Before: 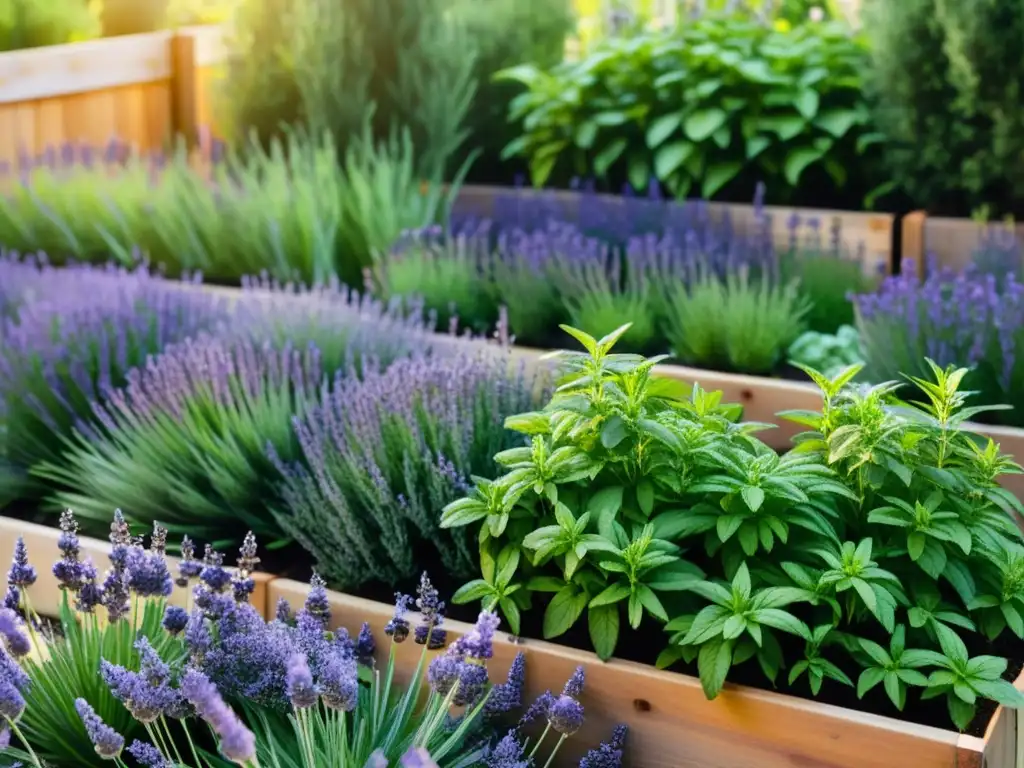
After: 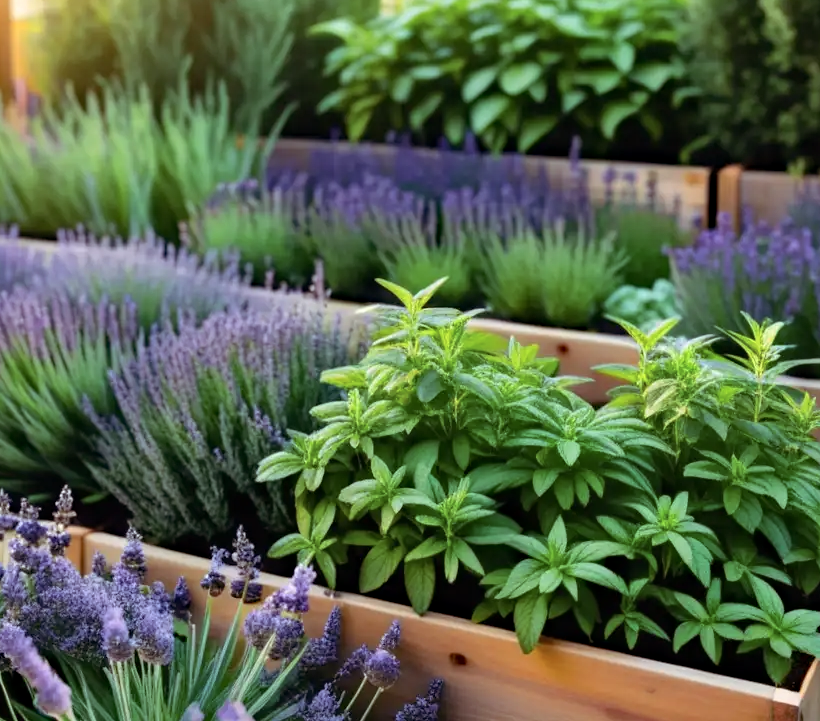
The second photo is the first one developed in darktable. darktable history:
exposure: compensate highlight preservation false
crop and rotate: left 18.041%, top 6.007%, right 1.839%
color balance rgb: shadows lift › chroma 4.378%, shadows lift › hue 27.75°, linear chroma grading › shadows -6.877%, linear chroma grading › highlights -5.979%, linear chroma grading › global chroma -10.251%, linear chroma grading › mid-tones -8.042%, perceptual saturation grading › global saturation 9.719%
haze removal: compatibility mode true
